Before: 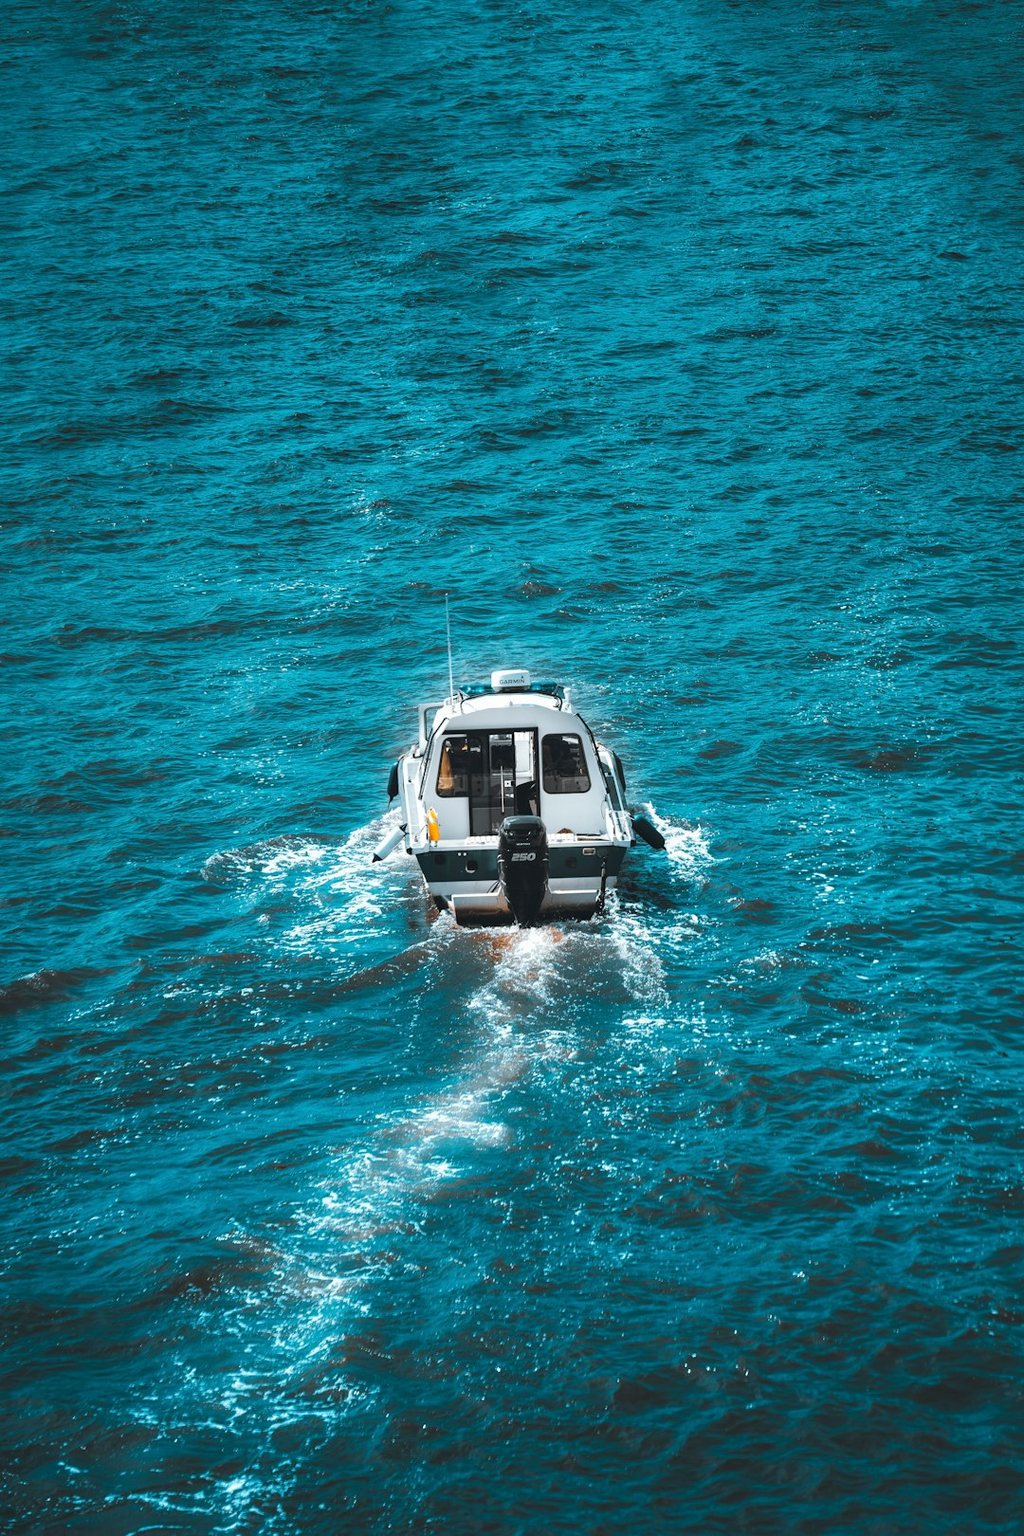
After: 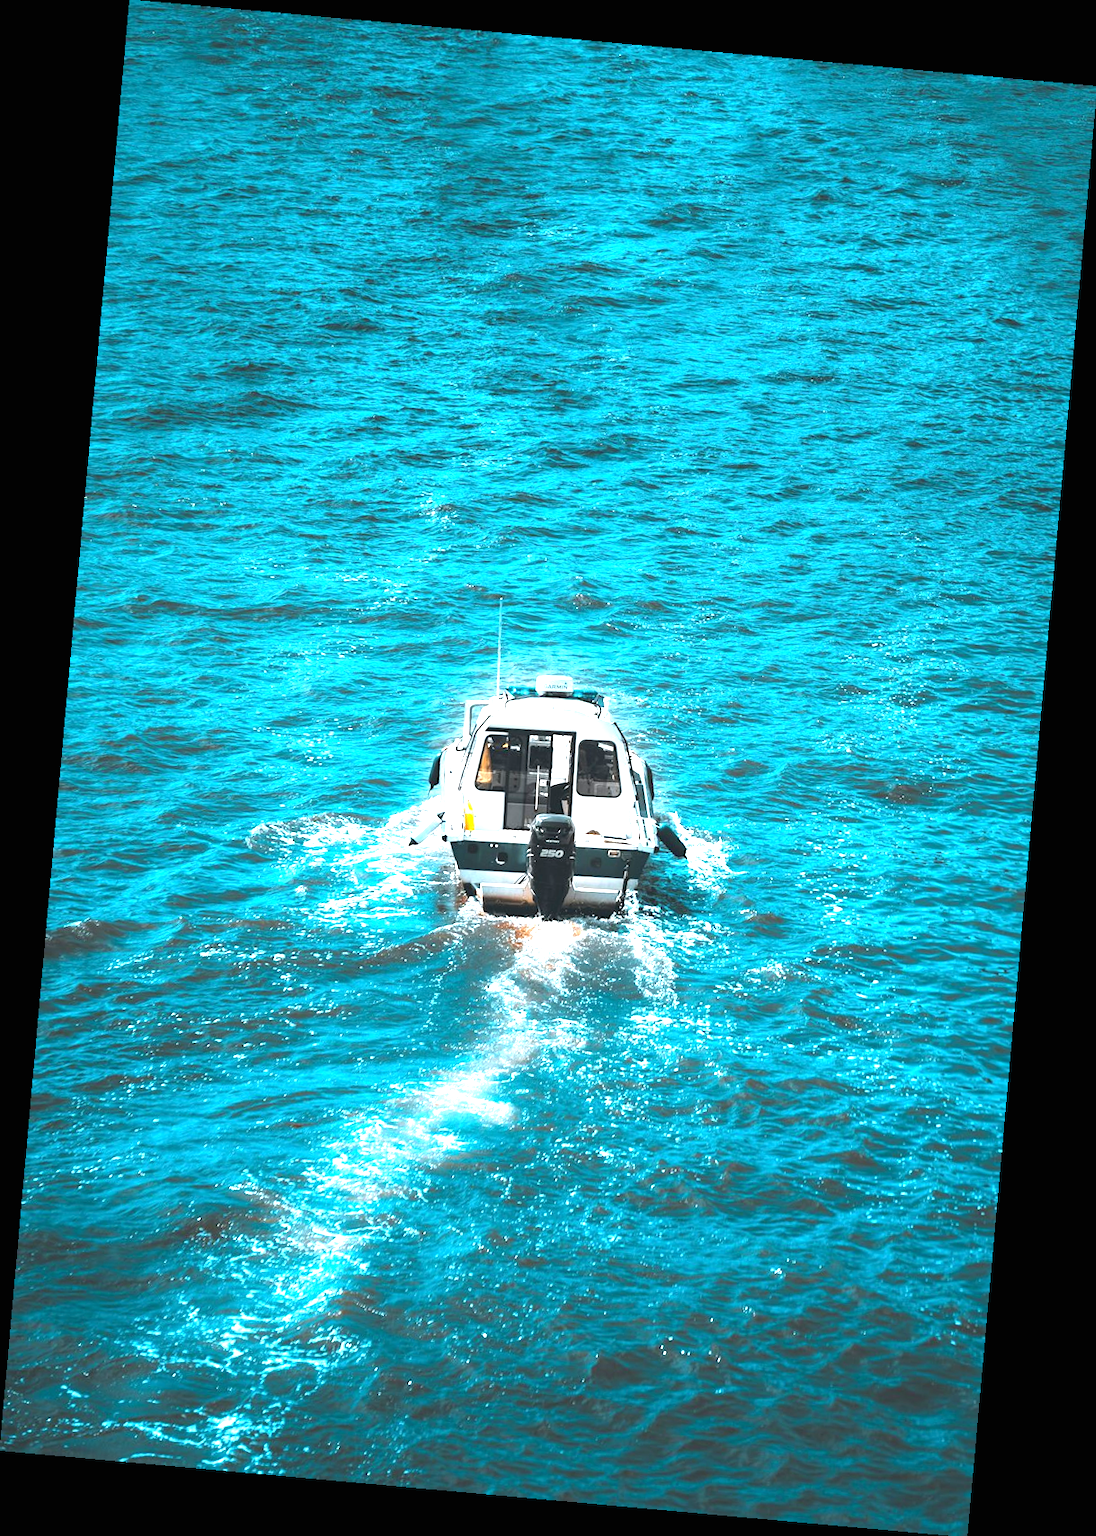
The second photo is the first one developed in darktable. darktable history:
color correction: highlights a* -0.182, highlights b* -0.124
exposure: black level correction 0, exposure 1.379 EV, compensate exposure bias true, compensate highlight preservation false
rotate and perspective: rotation 5.12°, automatic cropping off
